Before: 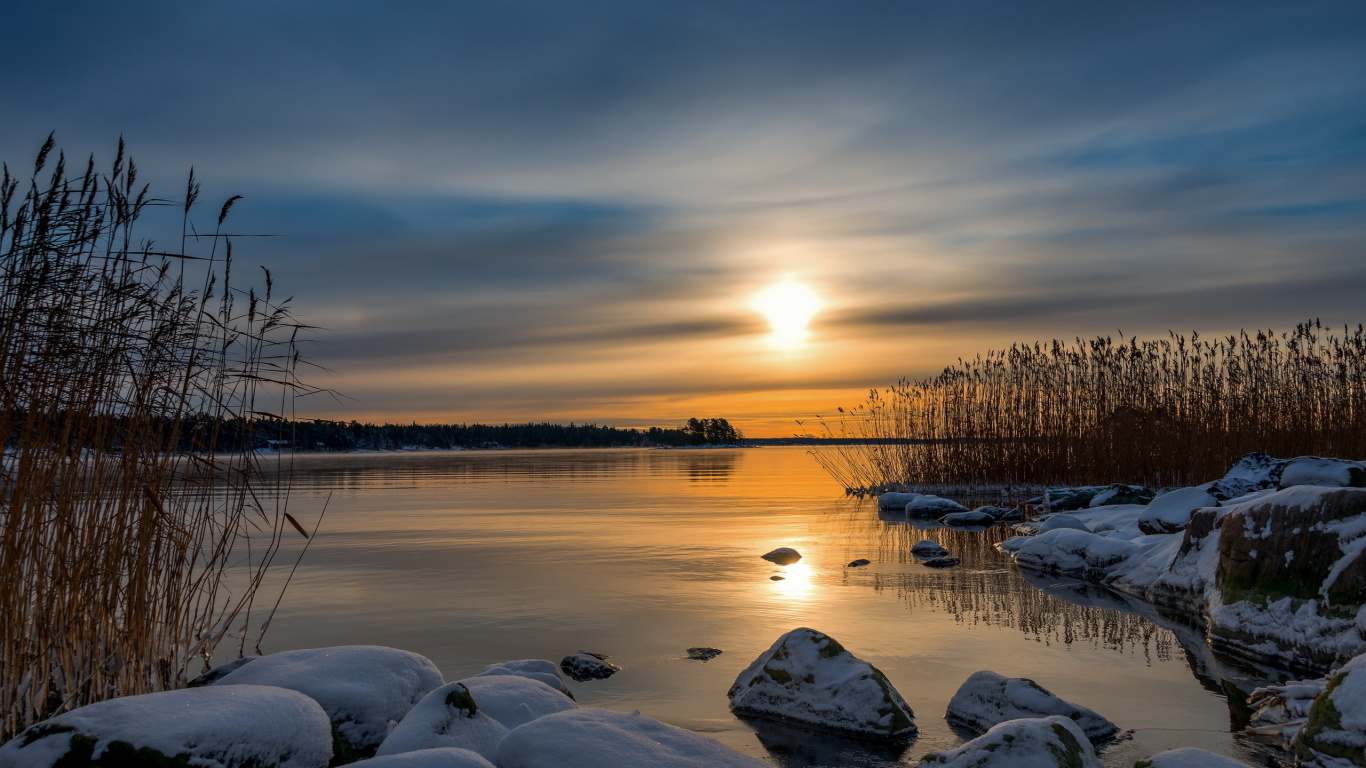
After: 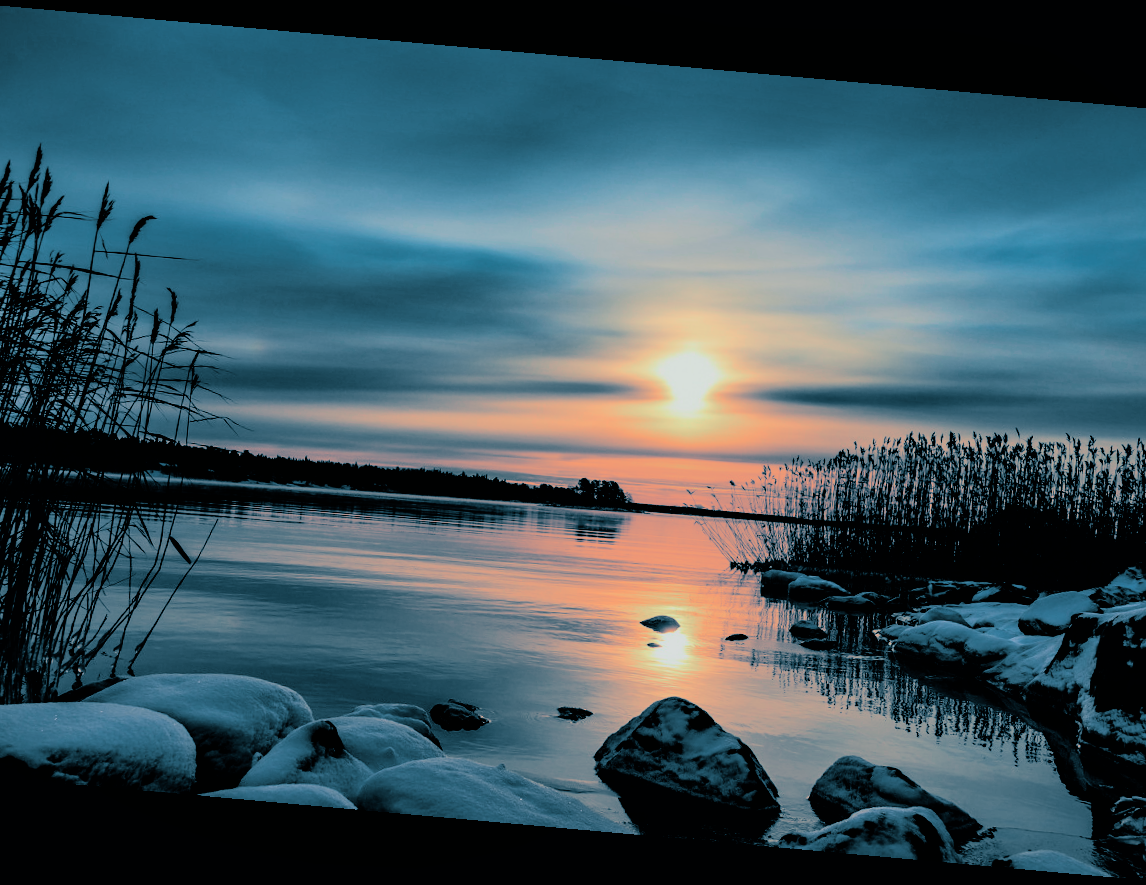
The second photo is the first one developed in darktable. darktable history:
tone curve: curves: ch0 [(0, 0) (0.051, 0.027) (0.096, 0.071) (0.219, 0.248) (0.428, 0.52) (0.596, 0.713) (0.727, 0.823) (0.859, 0.924) (1, 1)]; ch1 [(0, 0) (0.1, 0.038) (0.318, 0.221) (0.413, 0.325) (0.454, 0.41) (0.493, 0.478) (0.503, 0.501) (0.516, 0.515) (0.548, 0.575) (0.561, 0.596) (0.594, 0.647) (0.666, 0.701) (1, 1)]; ch2 [(0, 0) (0.453, 0.44) (0.479, 0.476) (0.504, 0.5) (0.52, 0.526) (0.557, 0.585) (0.583, 0.608) (0.824, 0.815) (1, 1)], color space Lab, independent channels, preserve colors none
filmic rgb: black relative exposure -3.21 EV, white relative exposure 7.02 EV, hardness 1.46, contrast 1.35
crop and rotate: left 9.597%, right 10.195%
split-toning: shadows › hue 212.4°, balance -70
rotate and perspective: rotation 5.12°, automatic cropping off
color balance rgb: perceptual saturation grading › global saturation 20%, global vibrance 20%
shadows and highlights: on, module defaults
